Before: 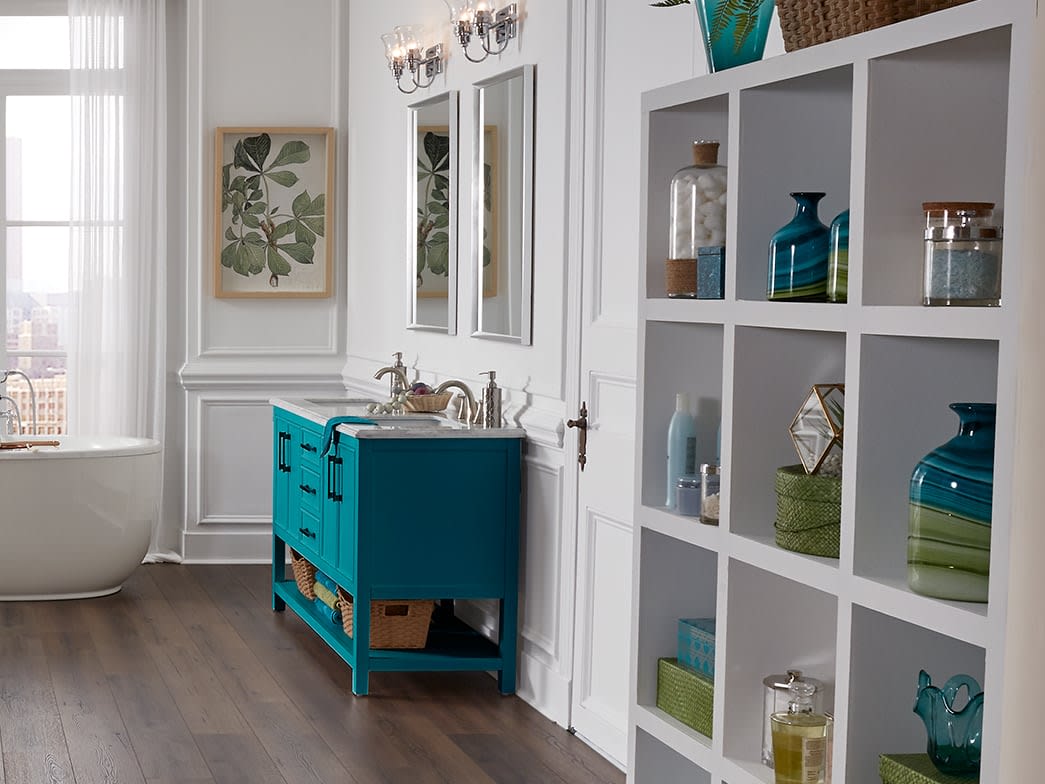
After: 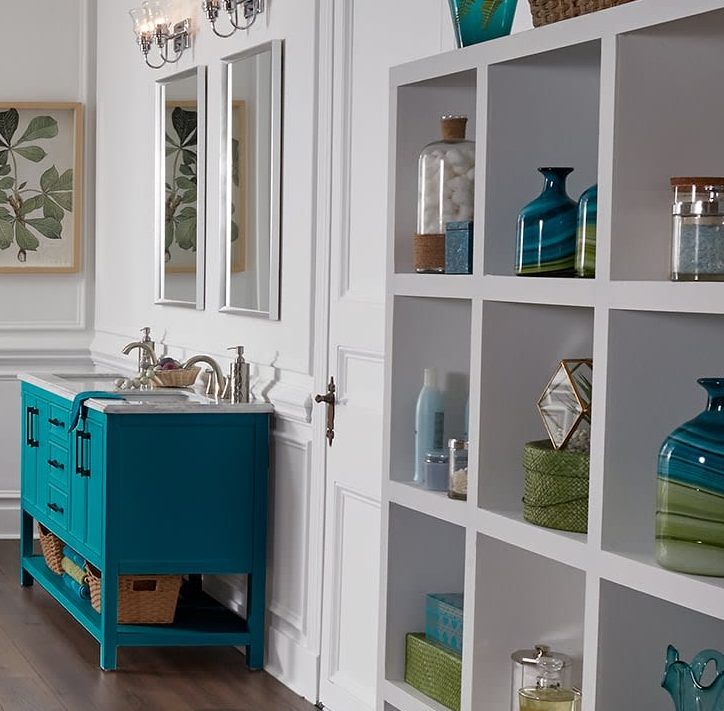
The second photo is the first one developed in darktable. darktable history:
crop and rotate: left 24.192%, top 3.229%, right 6.473%, bottom 5.966%
tone curve: color space Lab, independent channels, preserve colors none
